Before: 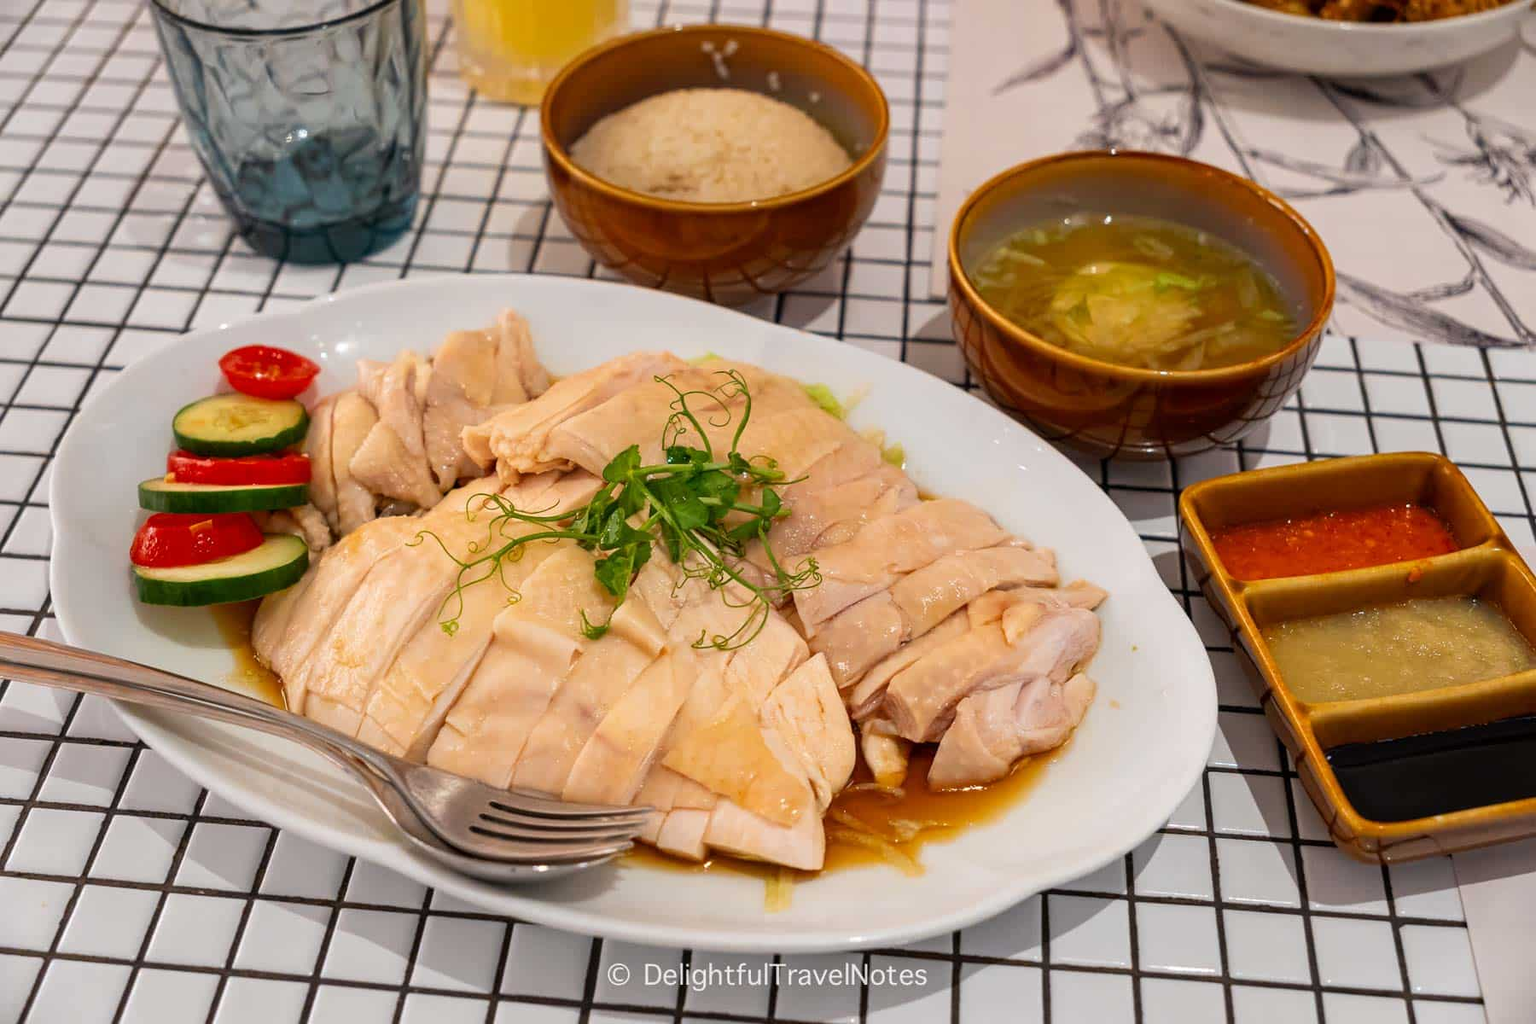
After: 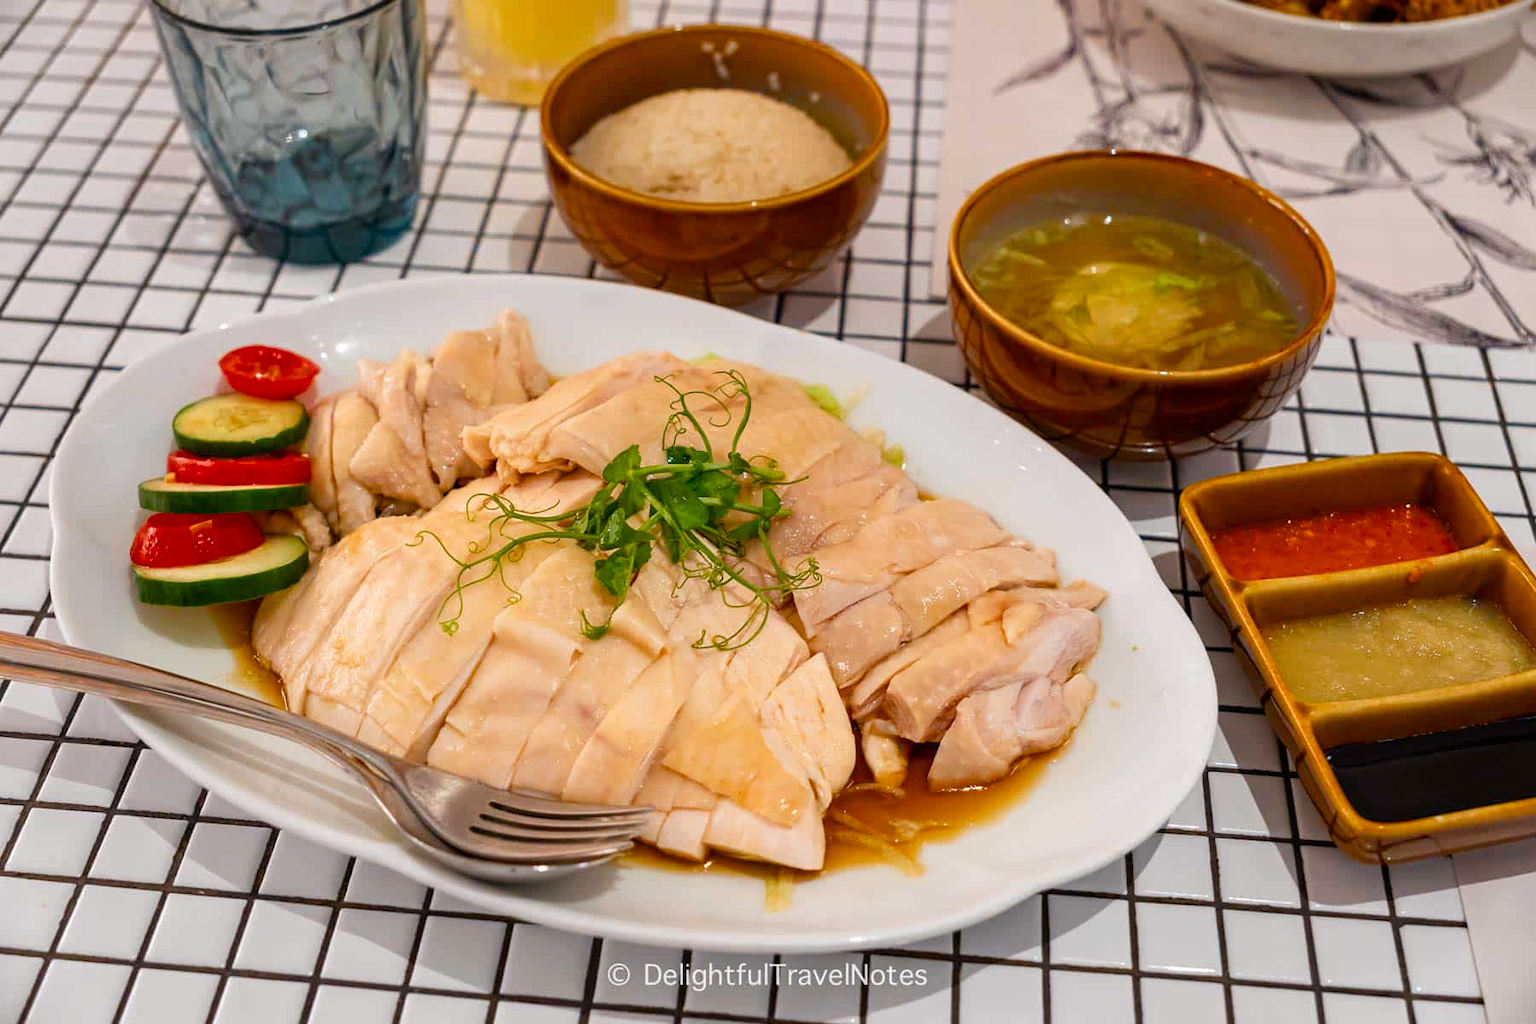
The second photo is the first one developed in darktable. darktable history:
shadows and highlights: shadows -10, white point adjustment 1.5, highlights 10
color balance rgb: perceptual saturation grading › global saturation 20%, perceptual saturation grading › highlights -25%, perceptual saturation grading › shadows 25%
